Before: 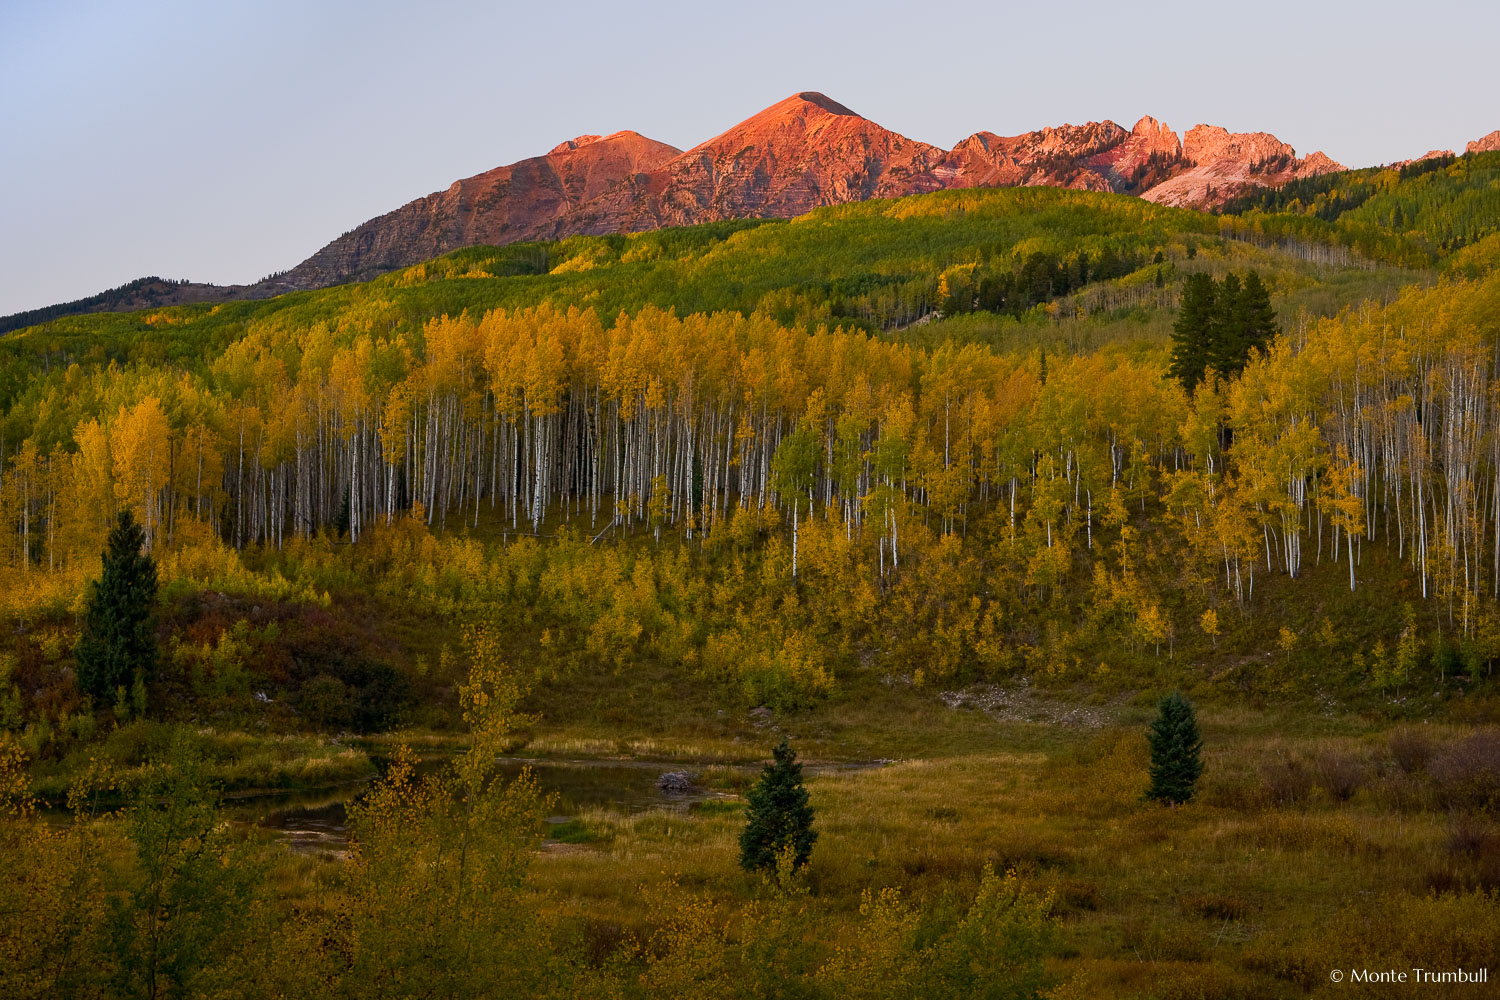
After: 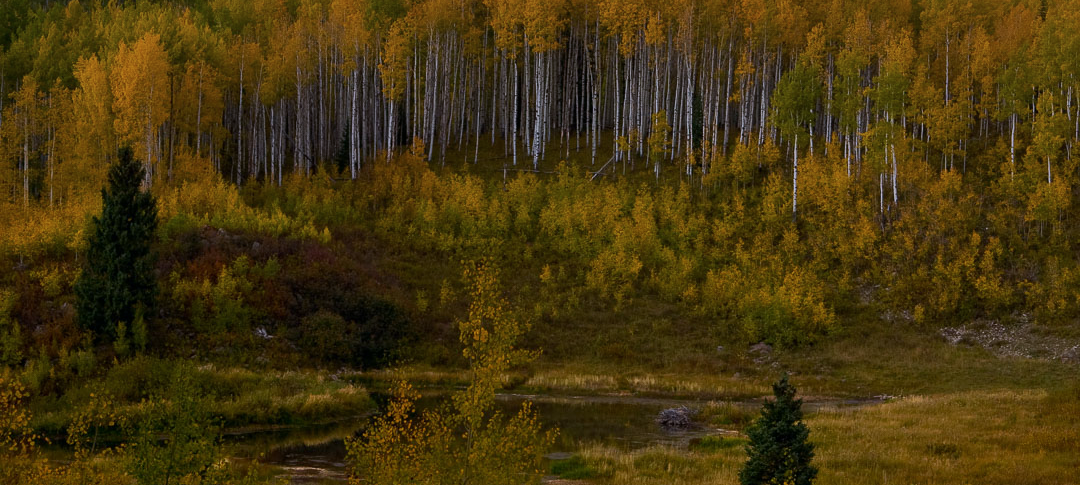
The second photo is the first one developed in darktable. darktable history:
white balance: emerald 1
graduated density: hue 238.83°, saturation 50%
crop: top 36.498%, right 27.964%, bottom 14.995%
